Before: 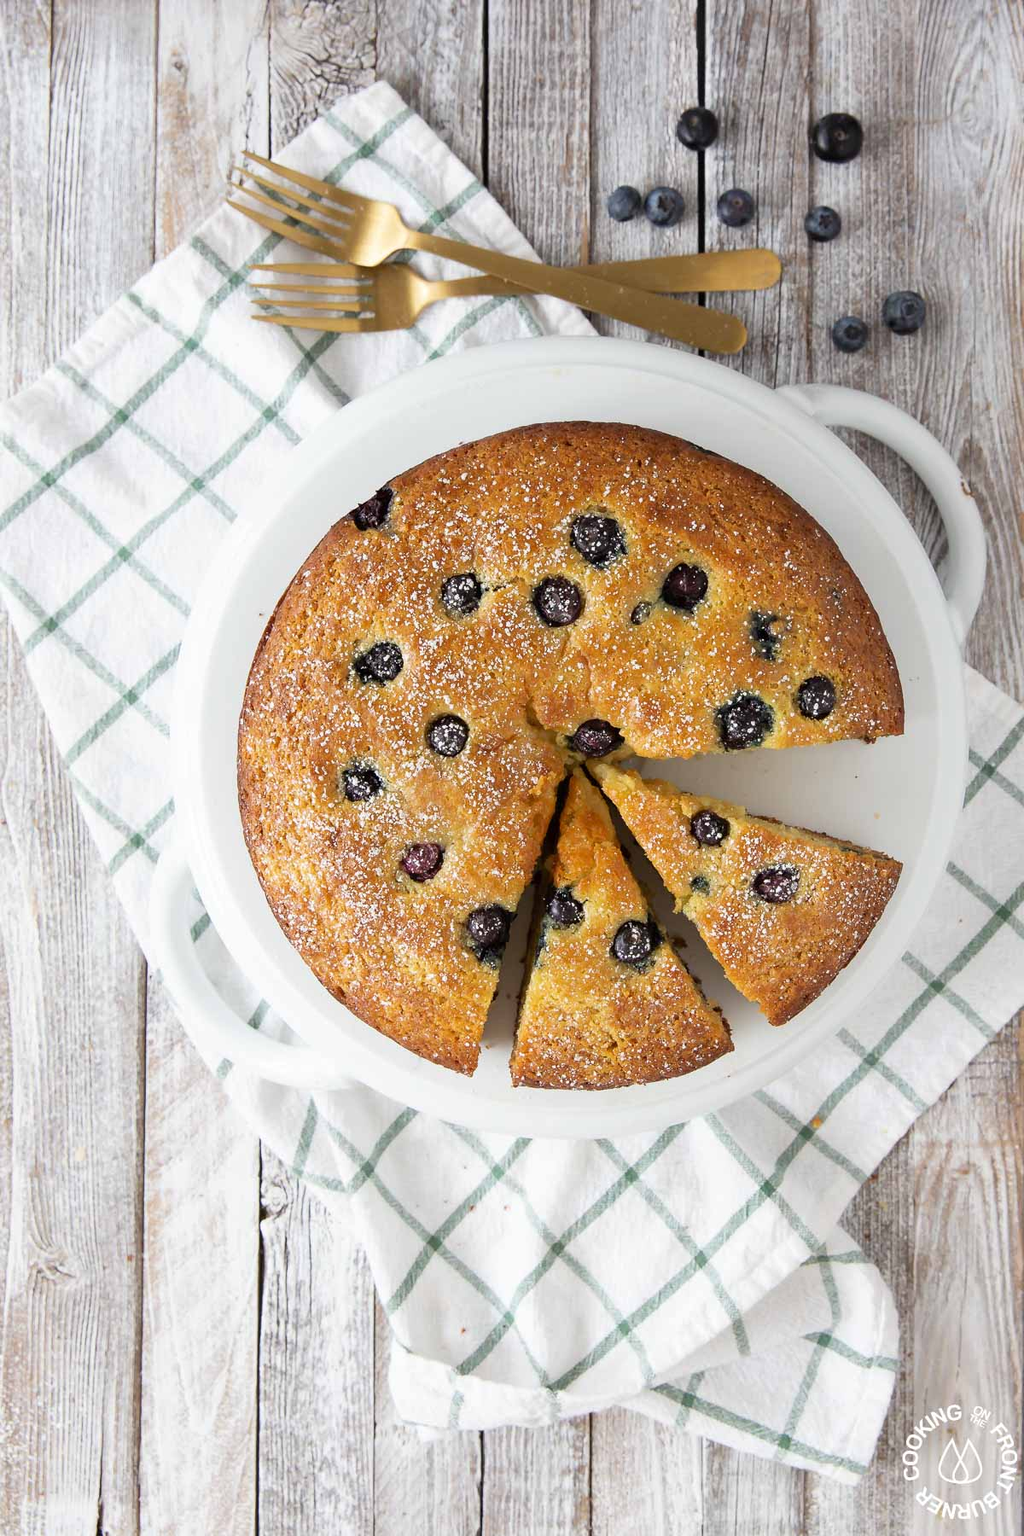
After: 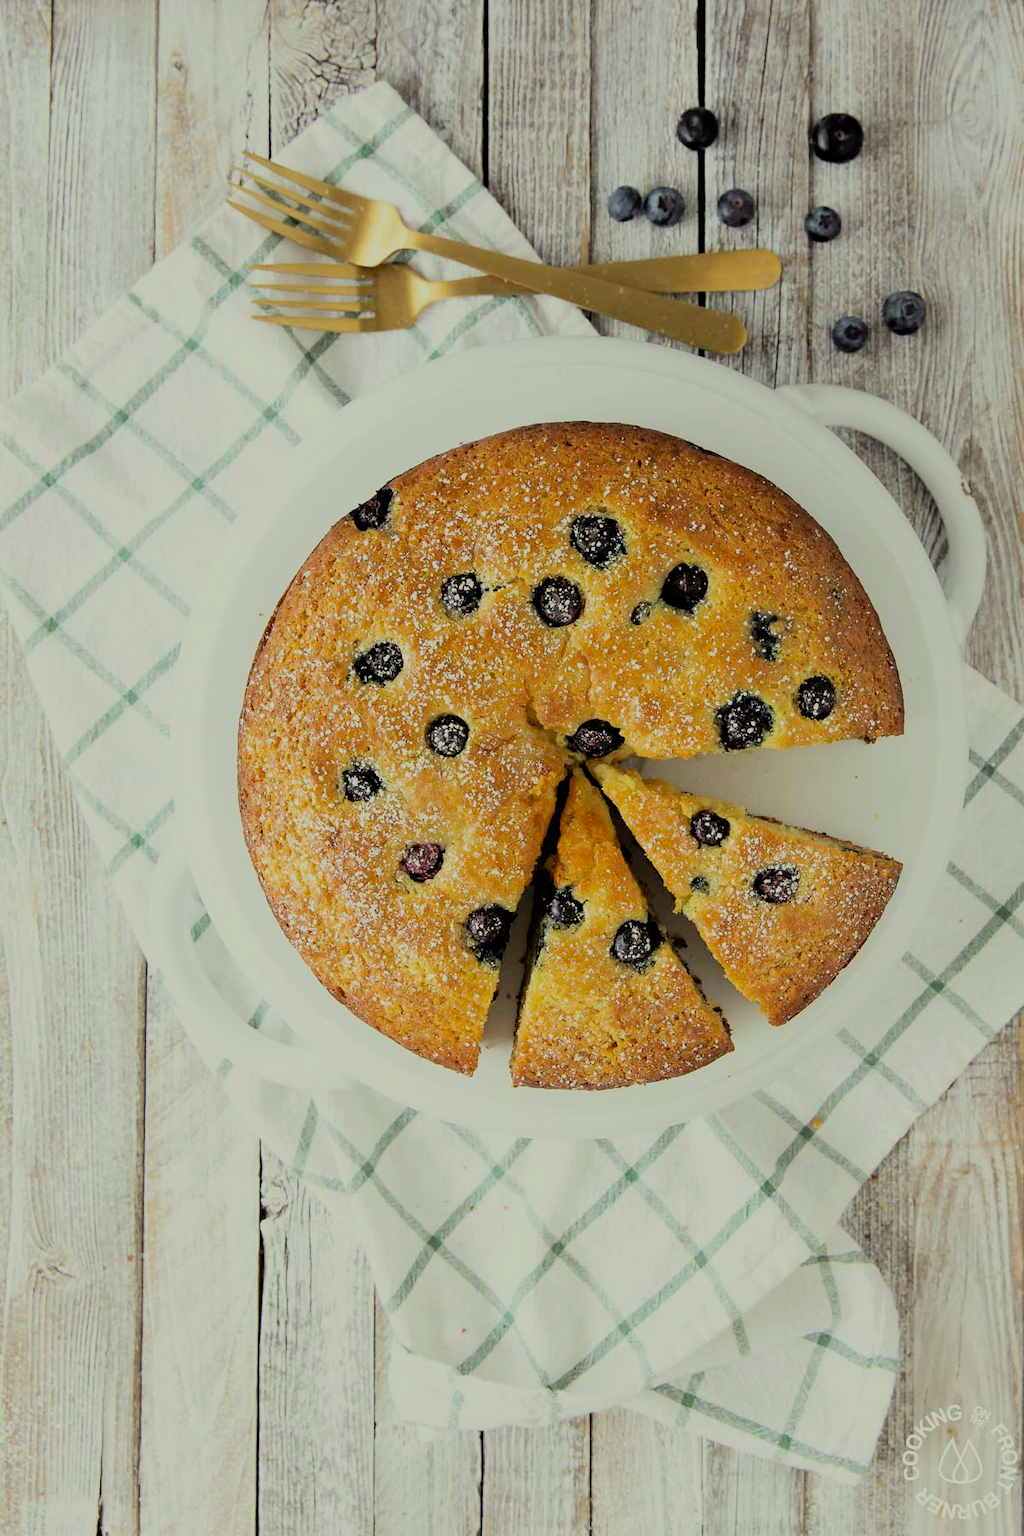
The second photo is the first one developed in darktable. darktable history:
color correction: highlights a* -5.94, highlights b* 11.19
filmic rgb: black relative exposure -6.15 EV, white relative exposure 6.96 EV, hardness 2.23, color science v6 (2022)
